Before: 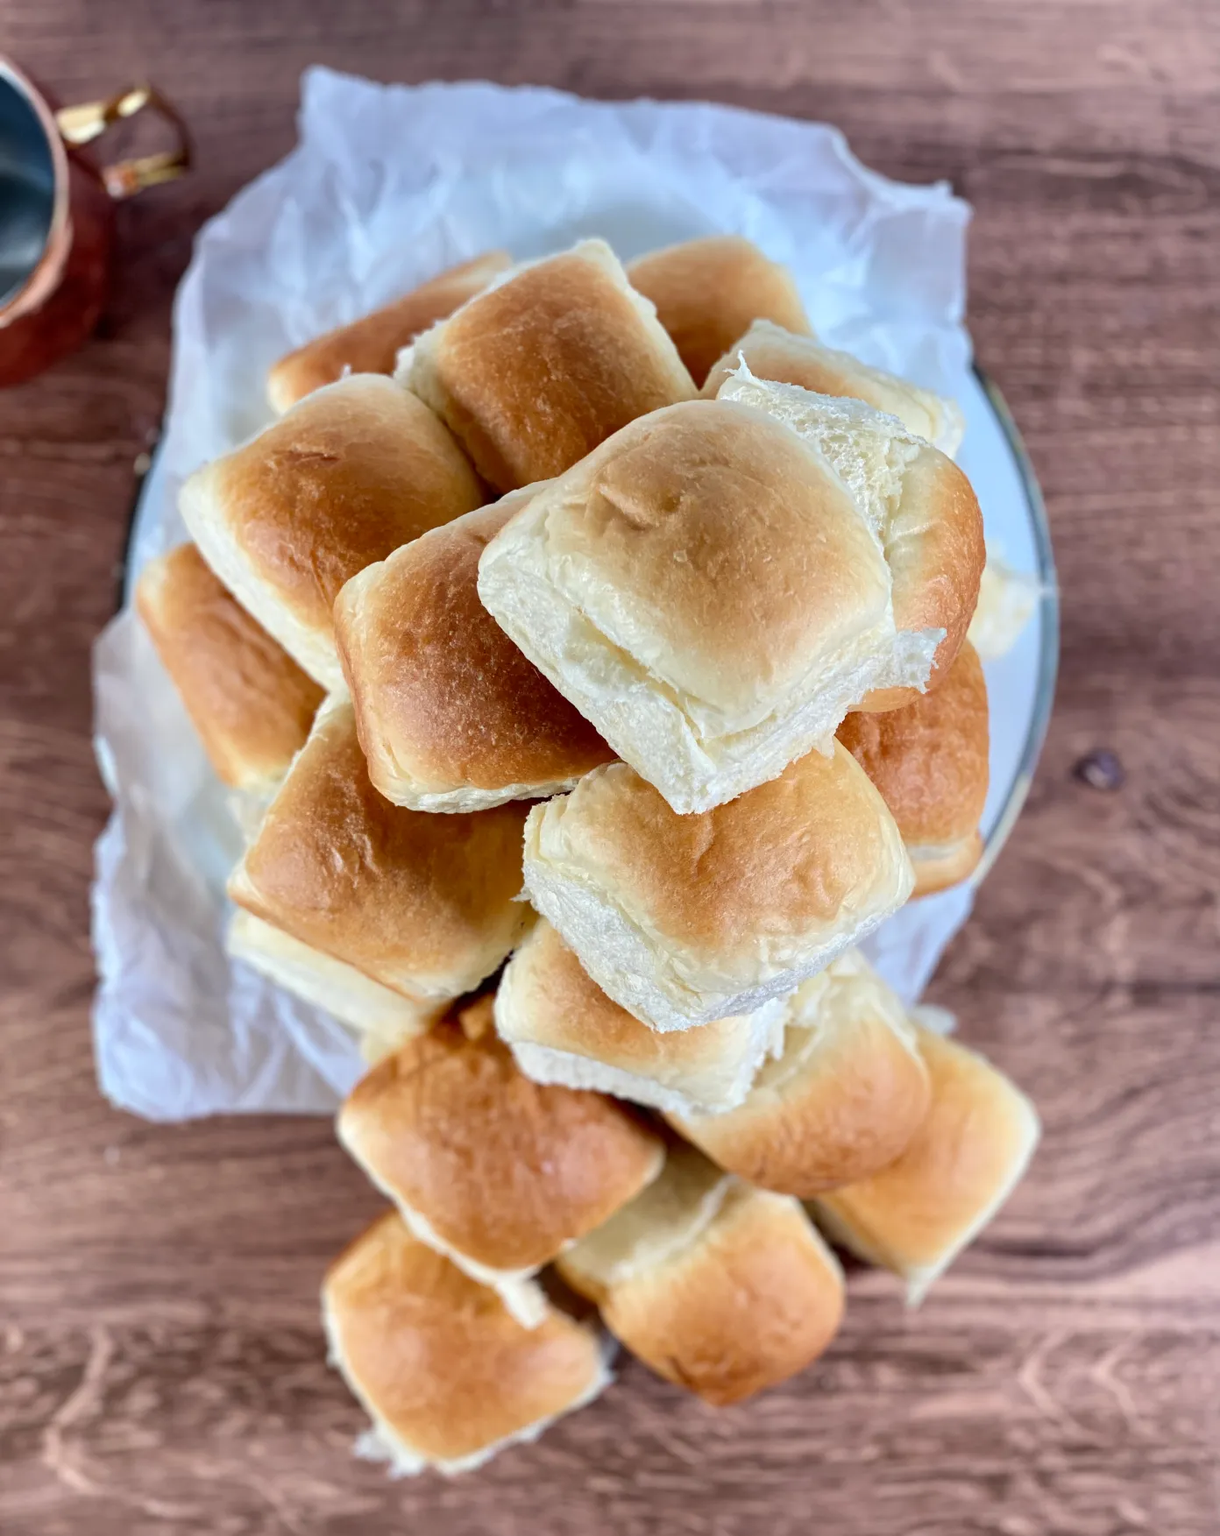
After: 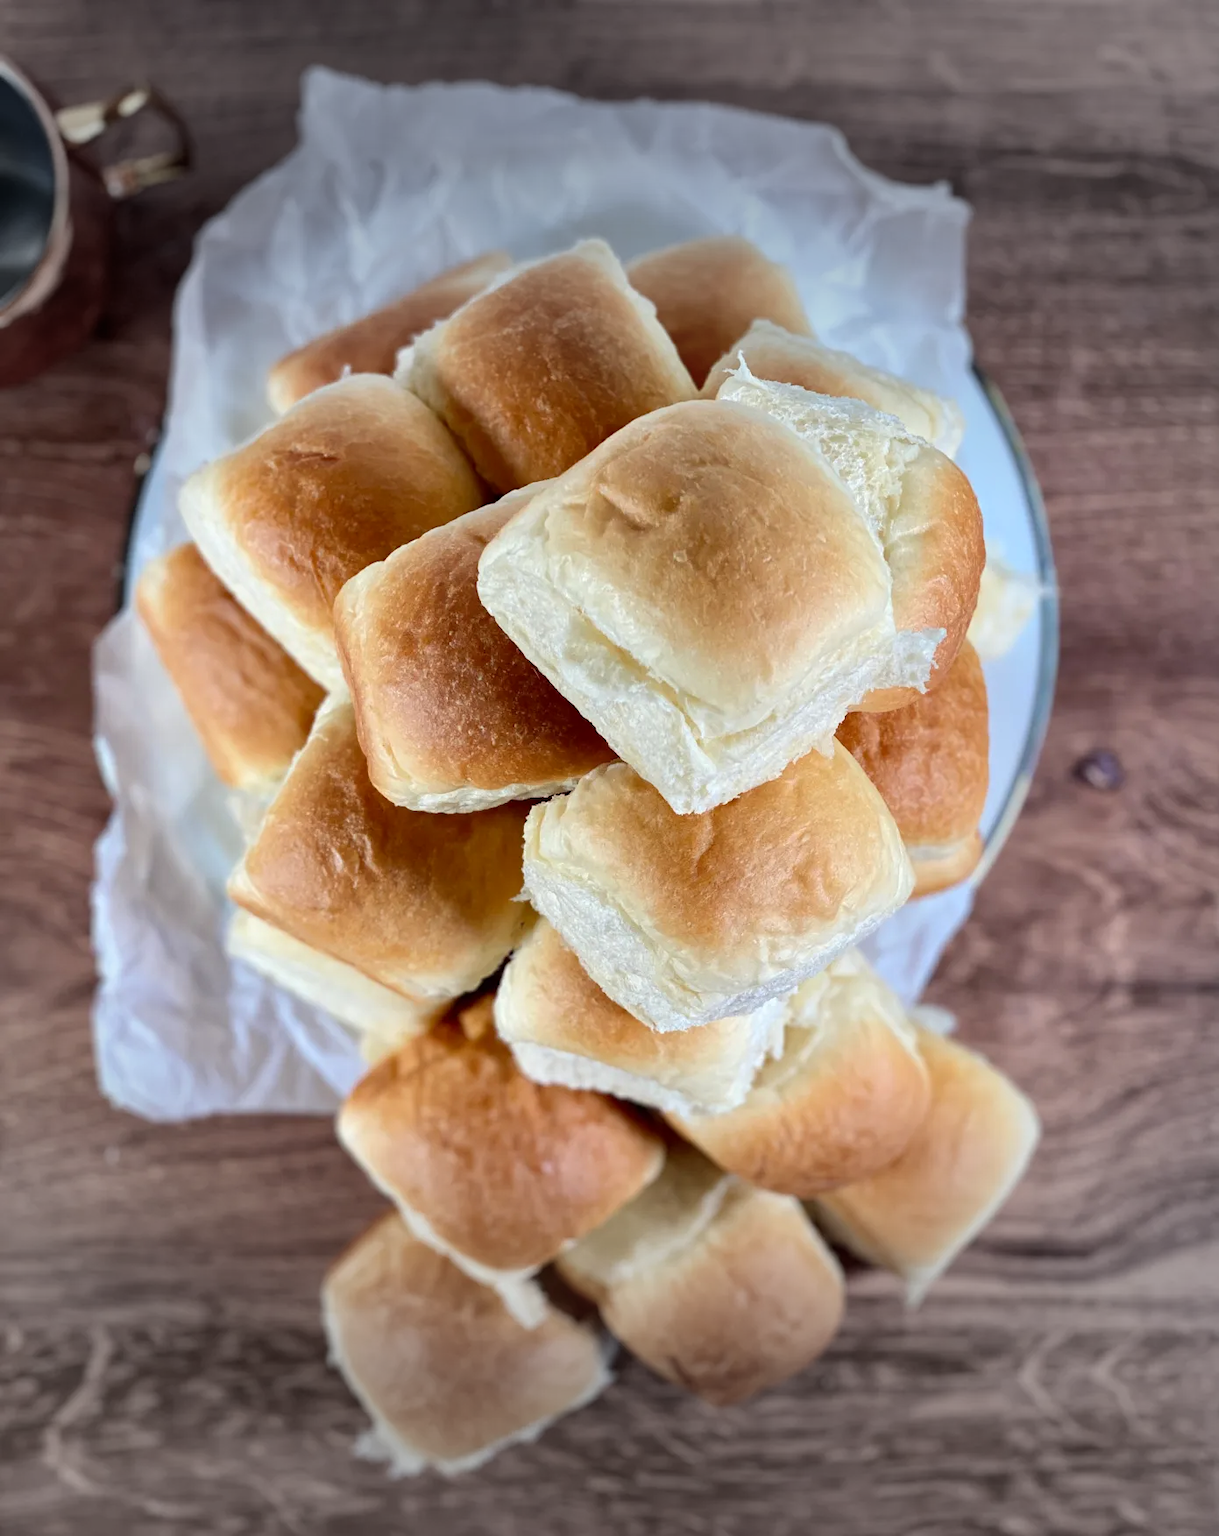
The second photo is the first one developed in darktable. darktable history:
contrast brightness saturation: contrast 0.05
vignetting: fall-off start 71.2%, width/height ratio 1.334, unbound false
